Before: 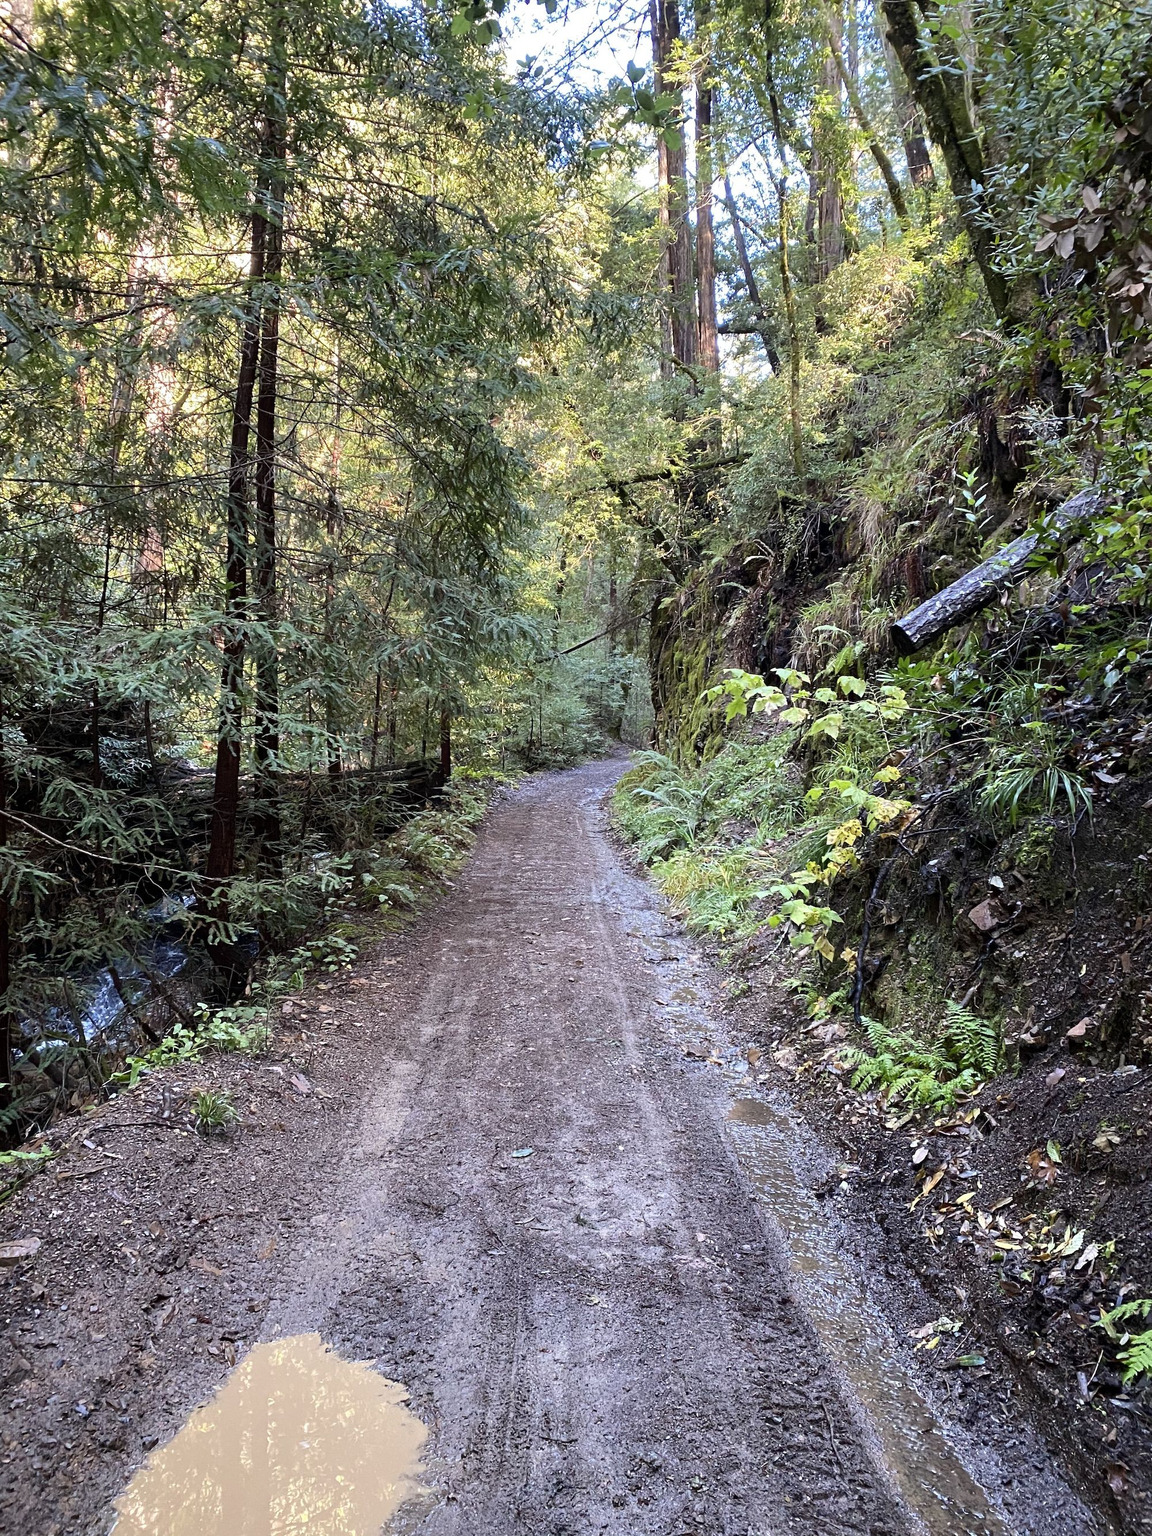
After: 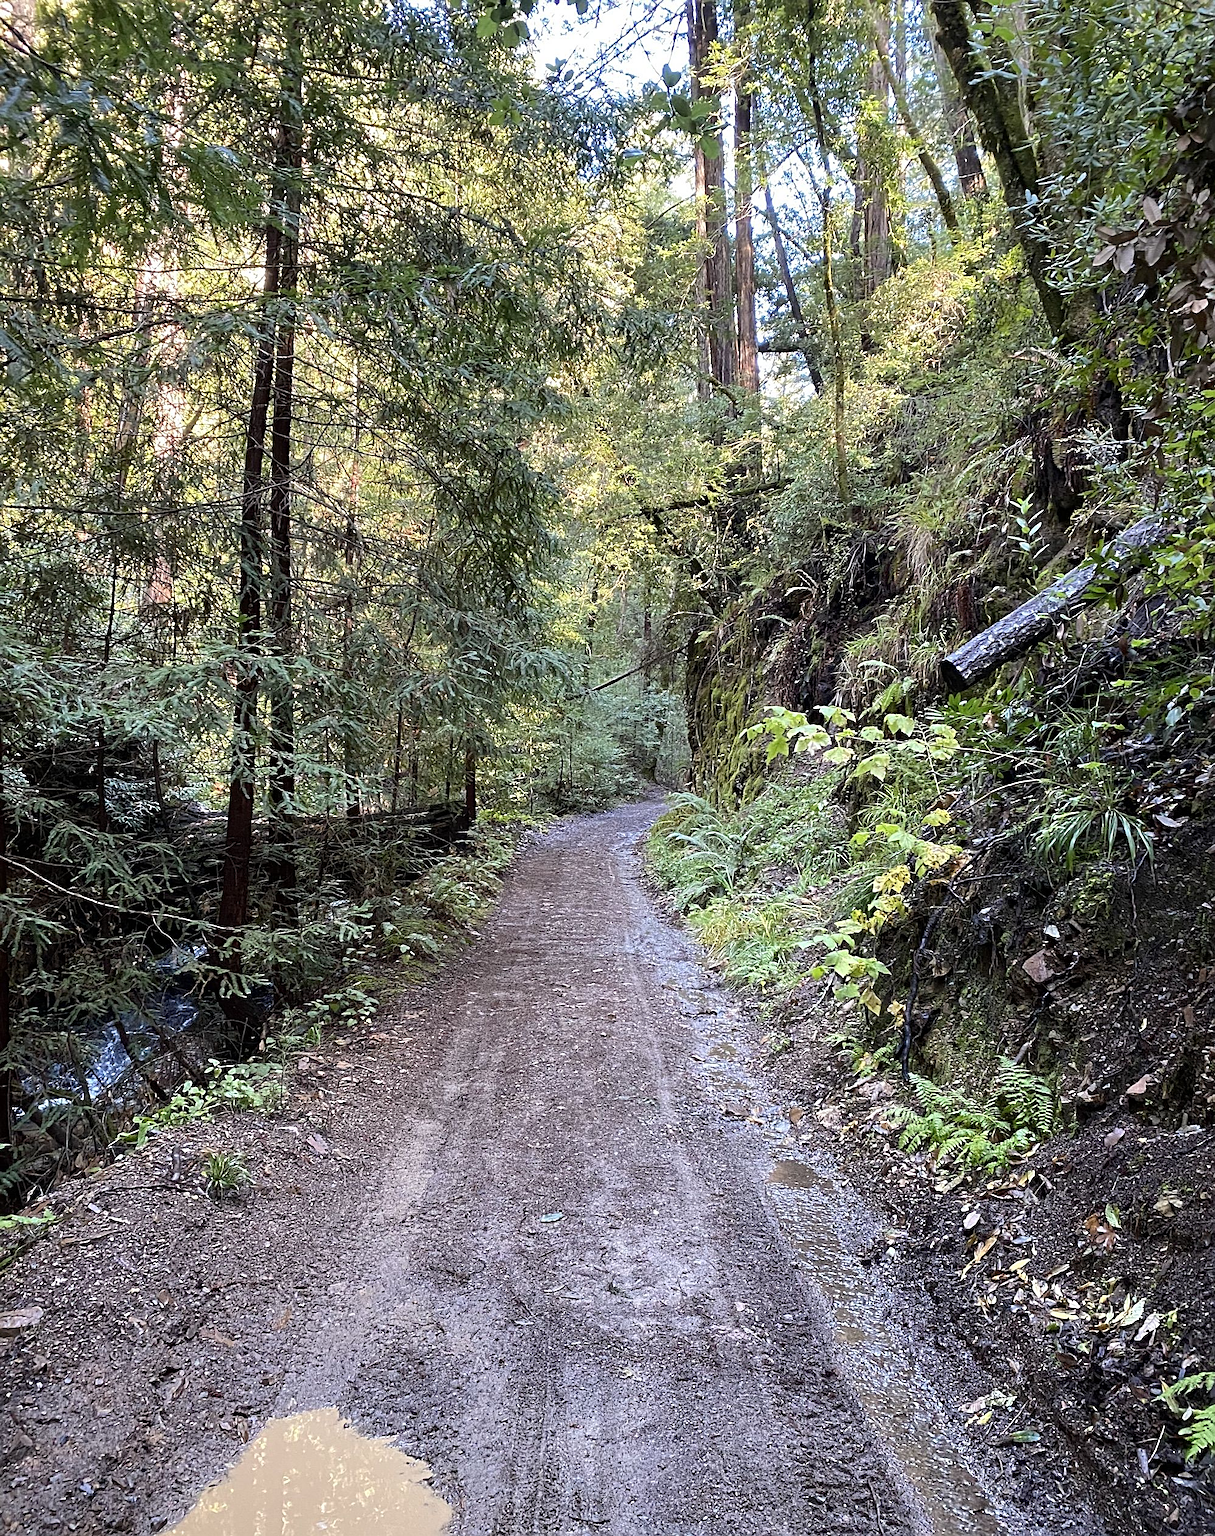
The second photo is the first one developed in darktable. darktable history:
crop and rotate: top 0.003%, bottom 5.268%
sharpen: on, module defaults
